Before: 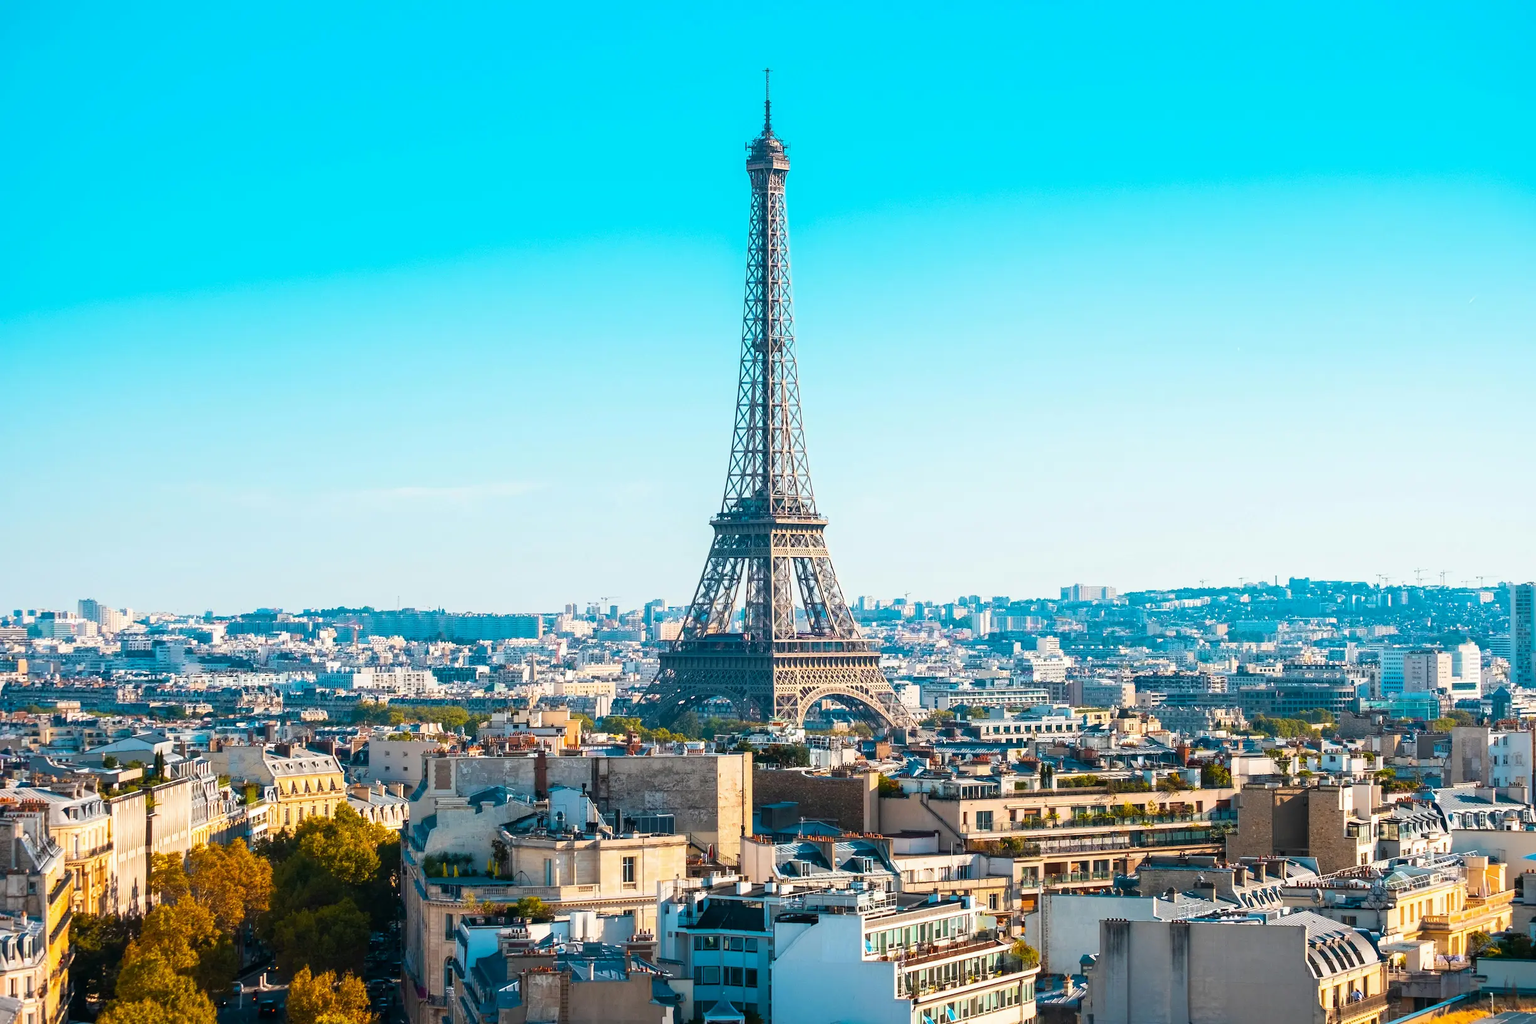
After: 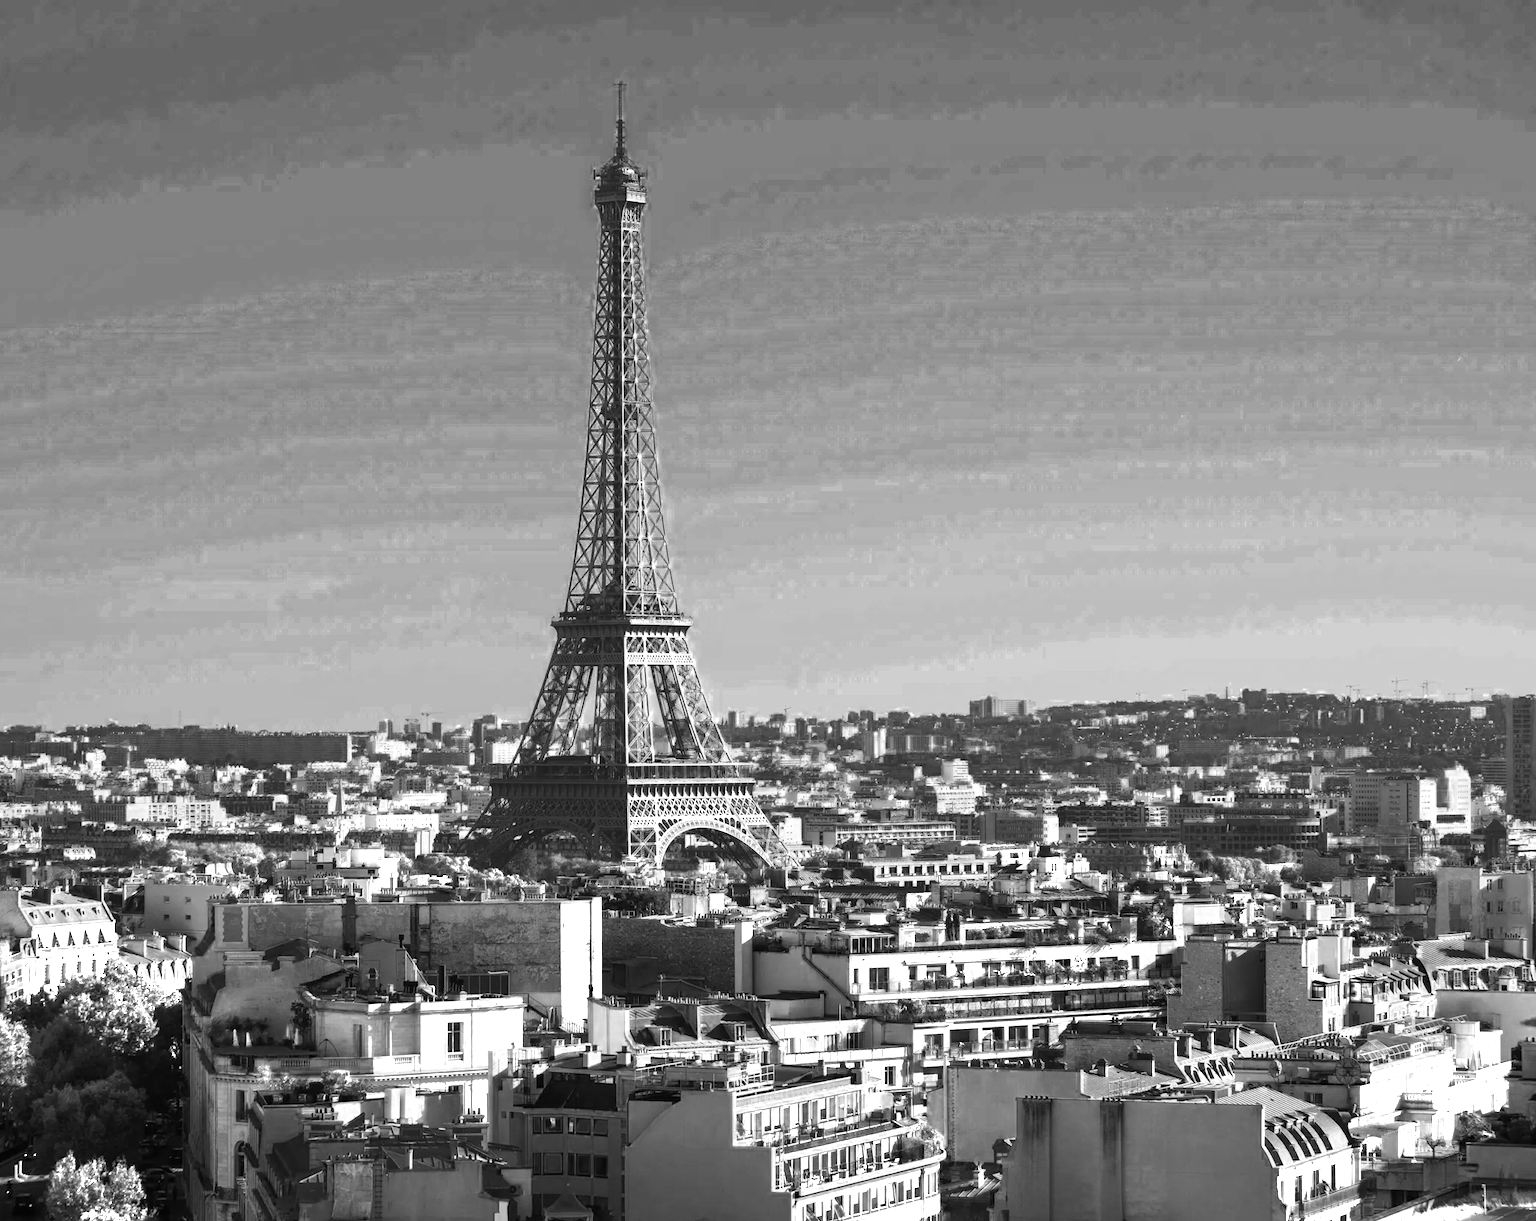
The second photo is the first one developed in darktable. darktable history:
white balance: red 0.983, blue 1.036
color zones: curves: ch0 [(0, 0.554) (0.146, 0.662) (0.293, 0.86) (0.503, 0.774) (0.637, 0.106) (0.74, 0.072) (0.866, 0.488) (0.998, 0.569)]; ch1 [(0, 0) (0.143, 0) (0.286, 0) (0.429, 0) (0.571, 0) (0.714, 0) (0.857, 0)]
crop: left 16.145%
